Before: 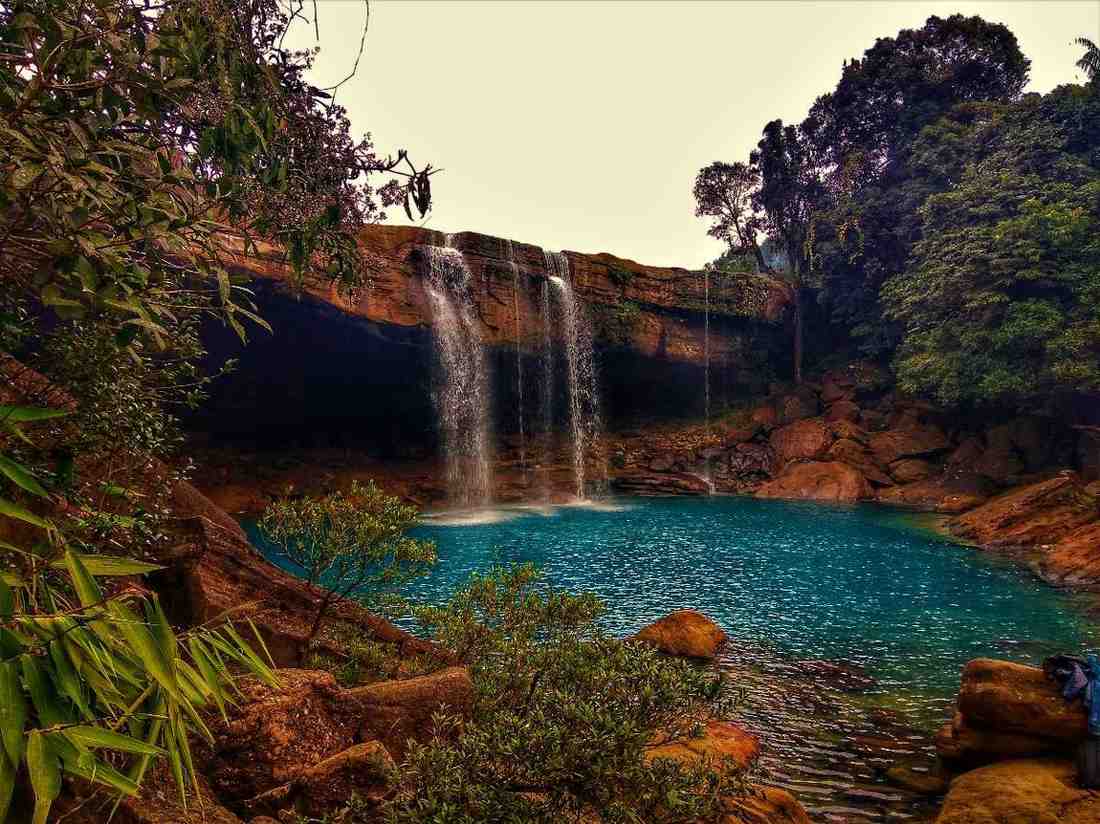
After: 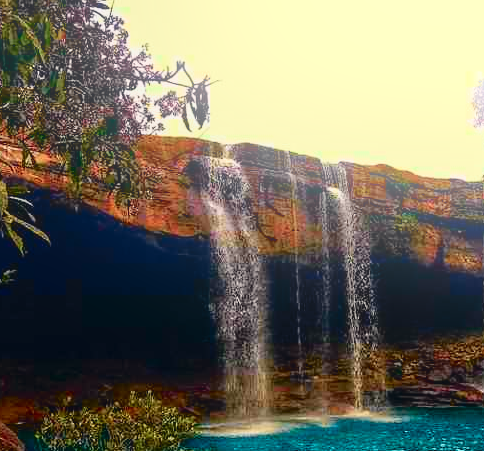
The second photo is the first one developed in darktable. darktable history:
crop: left 20.248%, top 10.86%, right 35.675%, bottom 34.321%
bloom: on, module defaults
color correction: highlights a* 0.207, highlights b* 2.7, shadows a* -0.874, shadows b* -4.78
tone curve: curves: ch0 [(0, 0.022) (0.114, 0.088) (0.282, 0.316) (0.446, 0.511) (0.613, 0.693) (0.786, 0.843) (0.999, 0.949)]; ch1 [(0, 0) (0.395, 0.343) (0.463, 0.427) (0.486, 0.474) (0.503, 0.5) (0.535, 0.522) (0.555, 0.546) (0.594, 0.614) (0.755, 0.793) (1, 1)]; ch2 [(0, 0) (0.369, 0.388) (0.449, 0.431) (0.501, 0.5) (0.528, 0.517) (0.561, 0.598) (0.697, 0.721) (1, 1)], color space Lab, independent channels, preserve colors none
